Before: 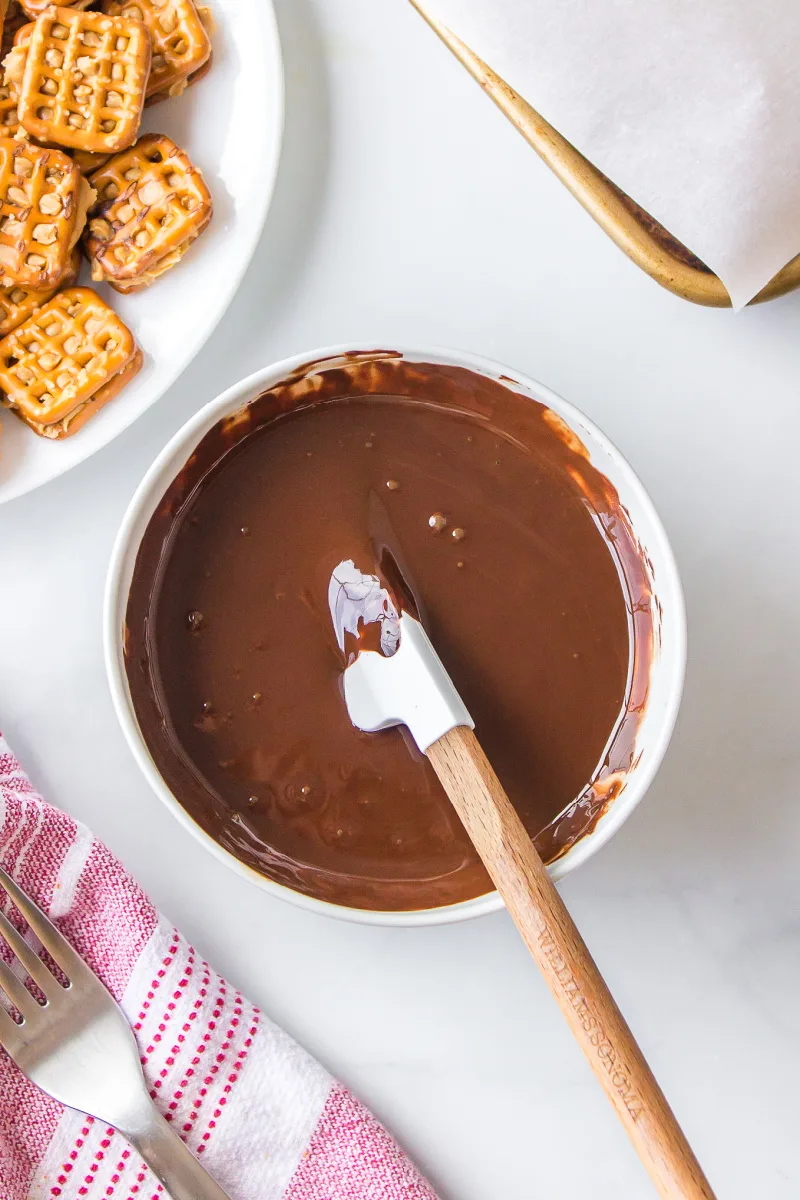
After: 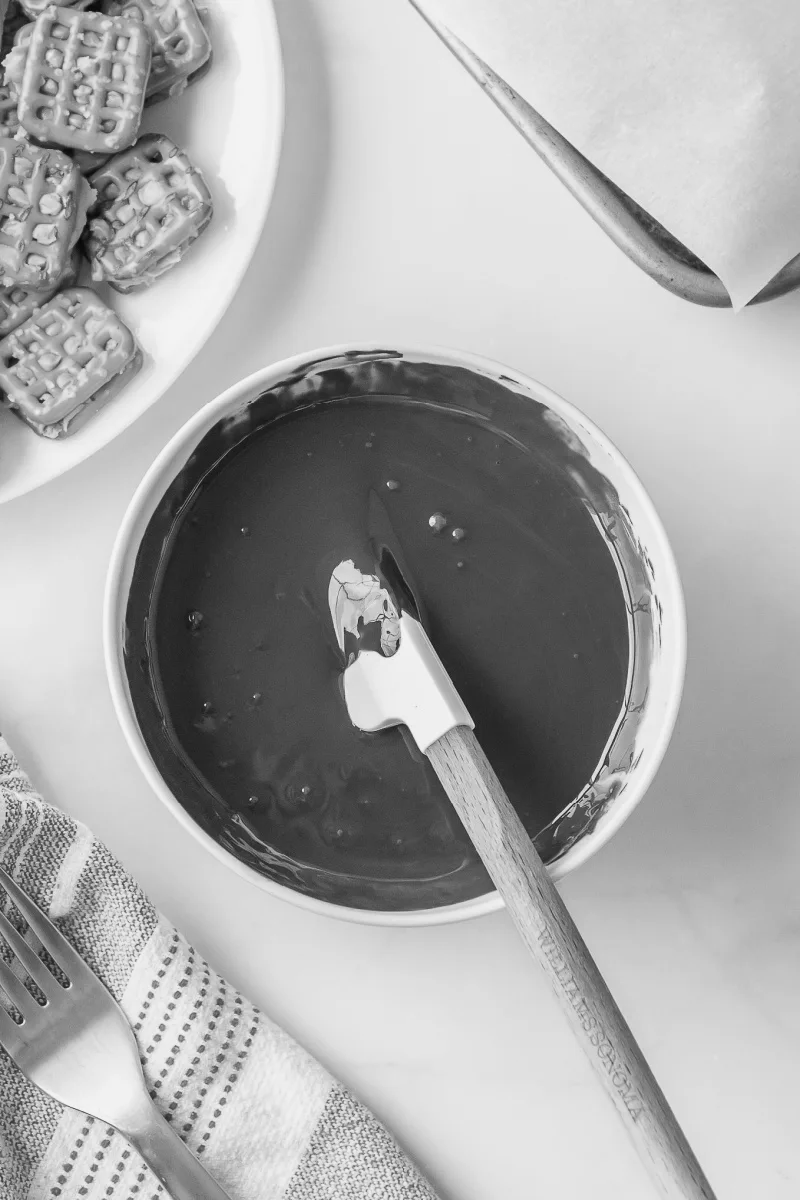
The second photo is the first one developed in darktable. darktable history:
color calibration: output gray [0.267, 0.423, 0.261, 0], illuminant same as pipeline (D50), adaptation XYZ, x 0.345, y 0.357, temperature 5006 K
